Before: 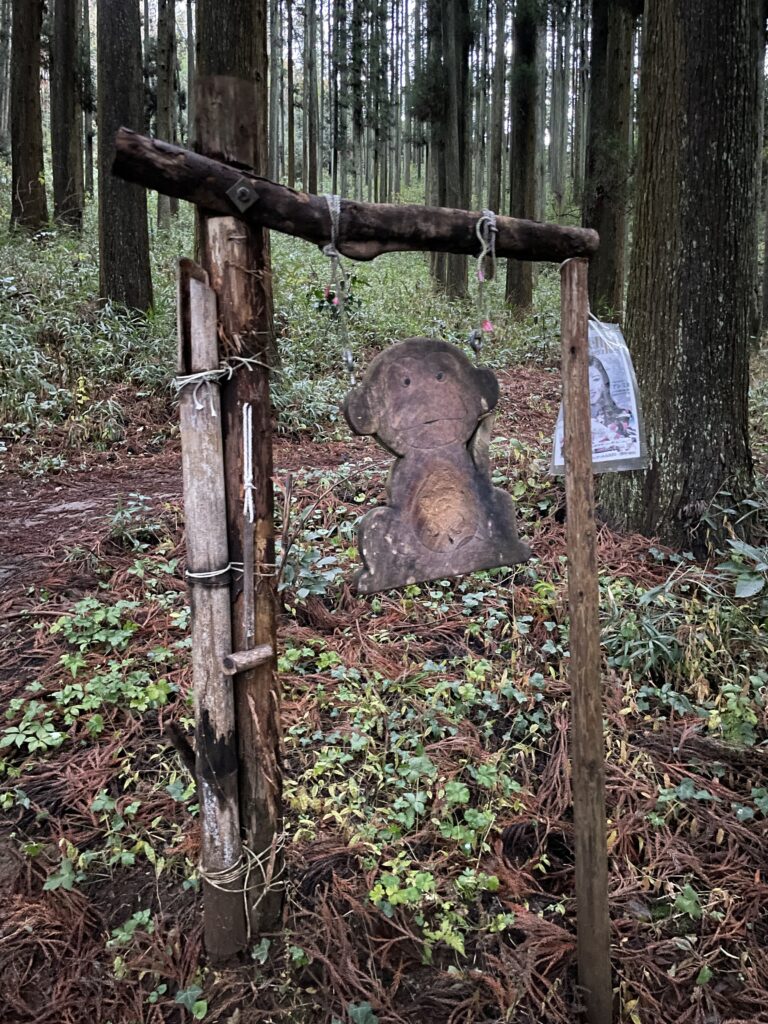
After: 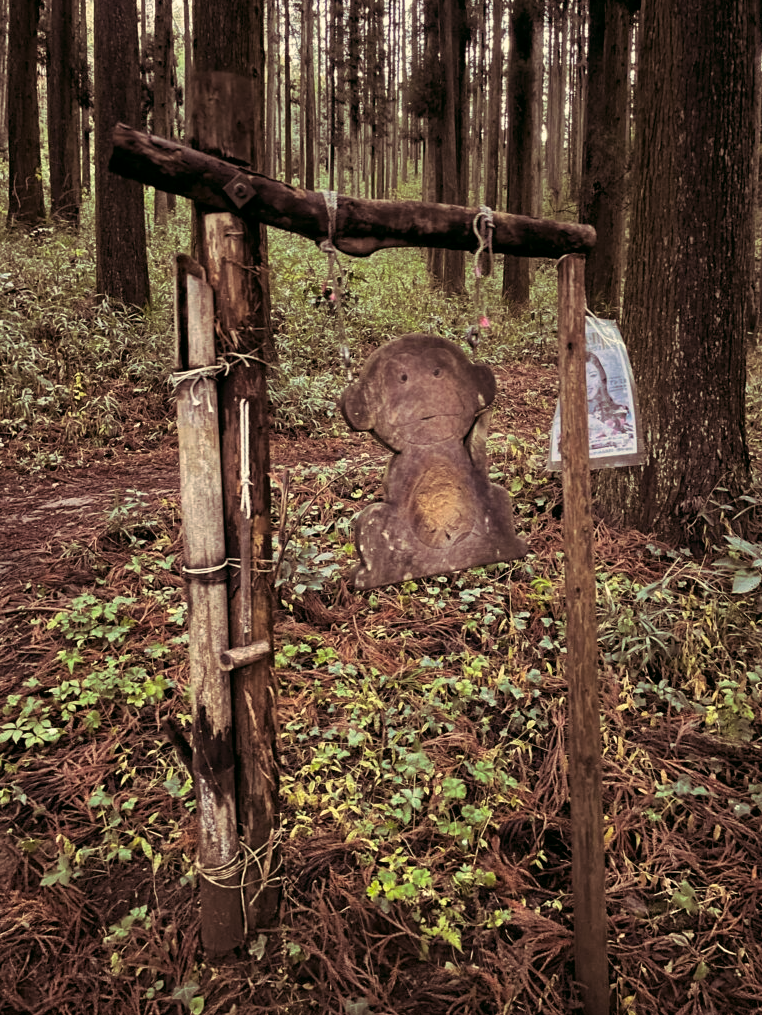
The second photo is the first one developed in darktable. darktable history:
crop: left 0.434%, top 0.485%, right 0.244%, bottom 0.386%
split-toning: shadows › hue 360°
color correction: highlights a* 5.3, highlights b* 24.26, shadows a* -15.58, shadows b* 4.02
